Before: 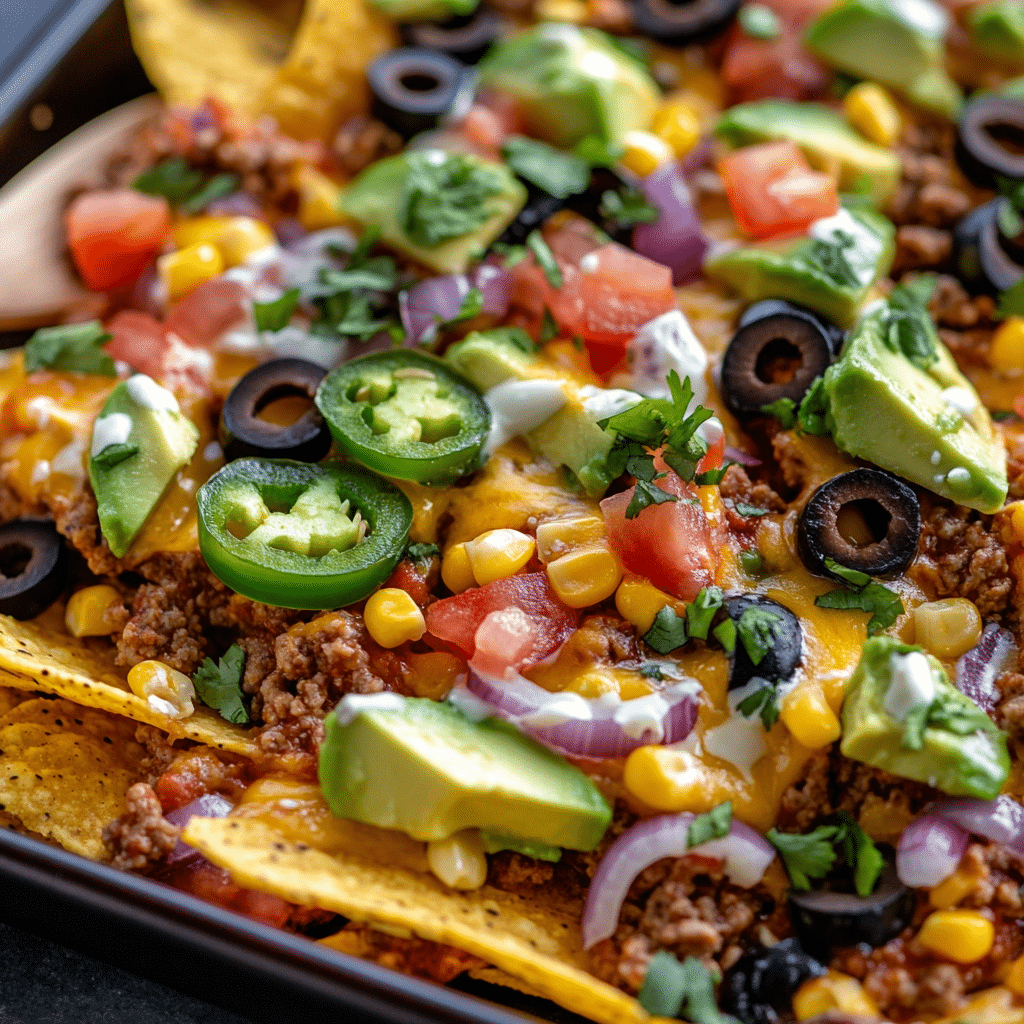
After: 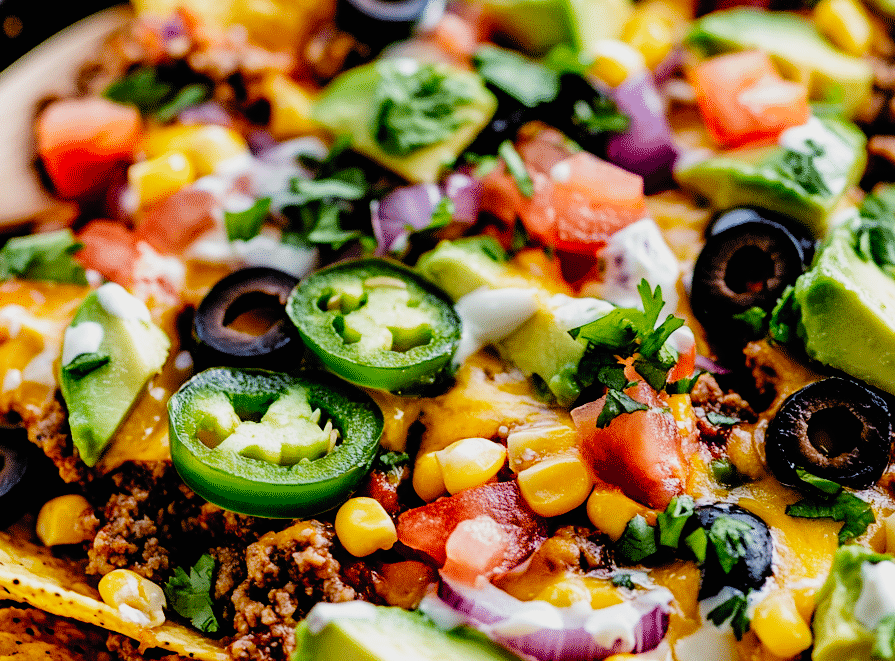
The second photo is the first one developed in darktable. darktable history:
filmic rgb: black relative exposure -3.37 EV, white relative exposure 3.46 EV, hardness 2.36, contrast 1.104, add noise in highlights 0, preserve chrominance no, color science v3 (2019), use custom middle-gray values true, contrast in highlights soft
contrast brightness saturation: contrast 0.204, brightness 0.166, saturation 0.217
crop: left 2.898%, top 8.977%, right 9.619%, bottom 26.445%
